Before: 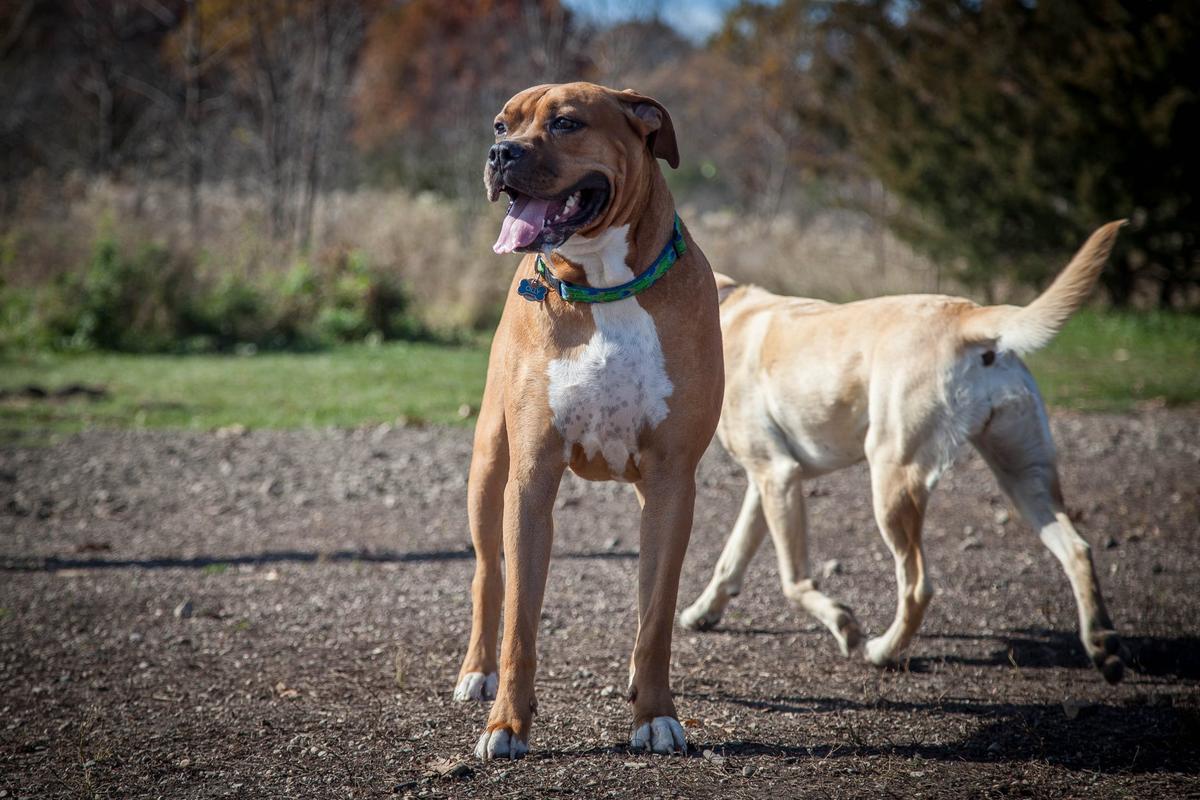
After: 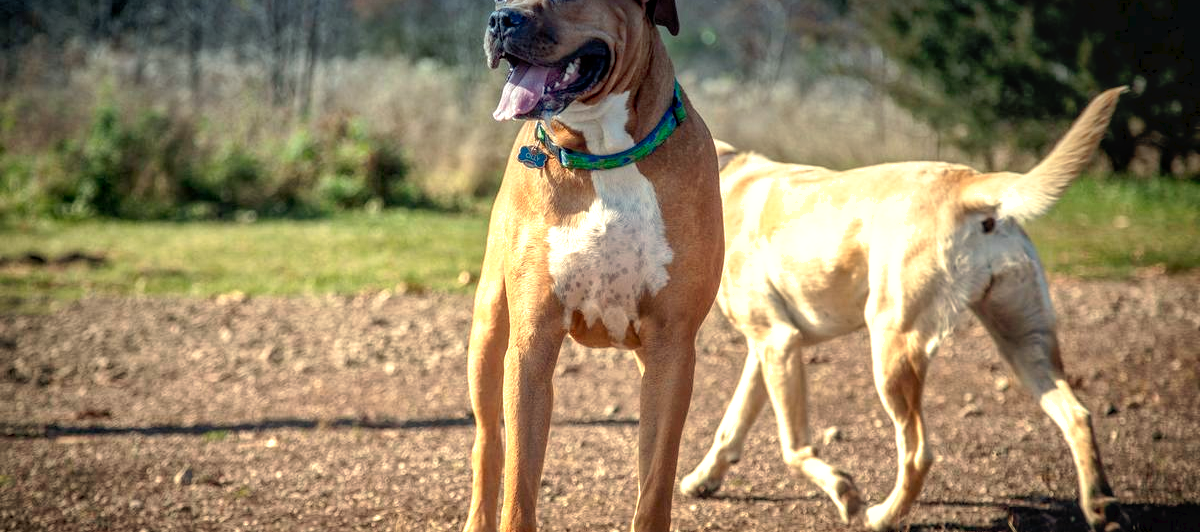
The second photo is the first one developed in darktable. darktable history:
local contrast: detail 130%
white balance: red 1.138, green 0.996, blue 0.812
tone curve: curves: ch0 [(0, 0) (0.003, 0.022) (0.011, 0.025) (0.025, 0.025) (0.044, 0.029) (0.069, 0.042) (0.1, 0.068) (0.136, 0.118) (0.177, 0.176) (0.224, 0.233) (0.277, 0.299) (0.335, 0.371) (0.399, 0.448) (0.468, 0.526) (0.543, 0.605) (0.623, 0.684) (0.709, 0.775) (0.801, 0.869) (0.898, 0.957) (1, 1)], preserve colors none
shadows and highlights: on, module defaults
crop: top 16.727%, bottom 16.727%
tone equalizer: on, module defaults
graduated density: density 2.02 EV, hardness 44%, rotation 0.374°, offset 8.21, hue 208.8°, saturation 97%
exposure: exposure 0.493 EV, compensate highlight preservation false
